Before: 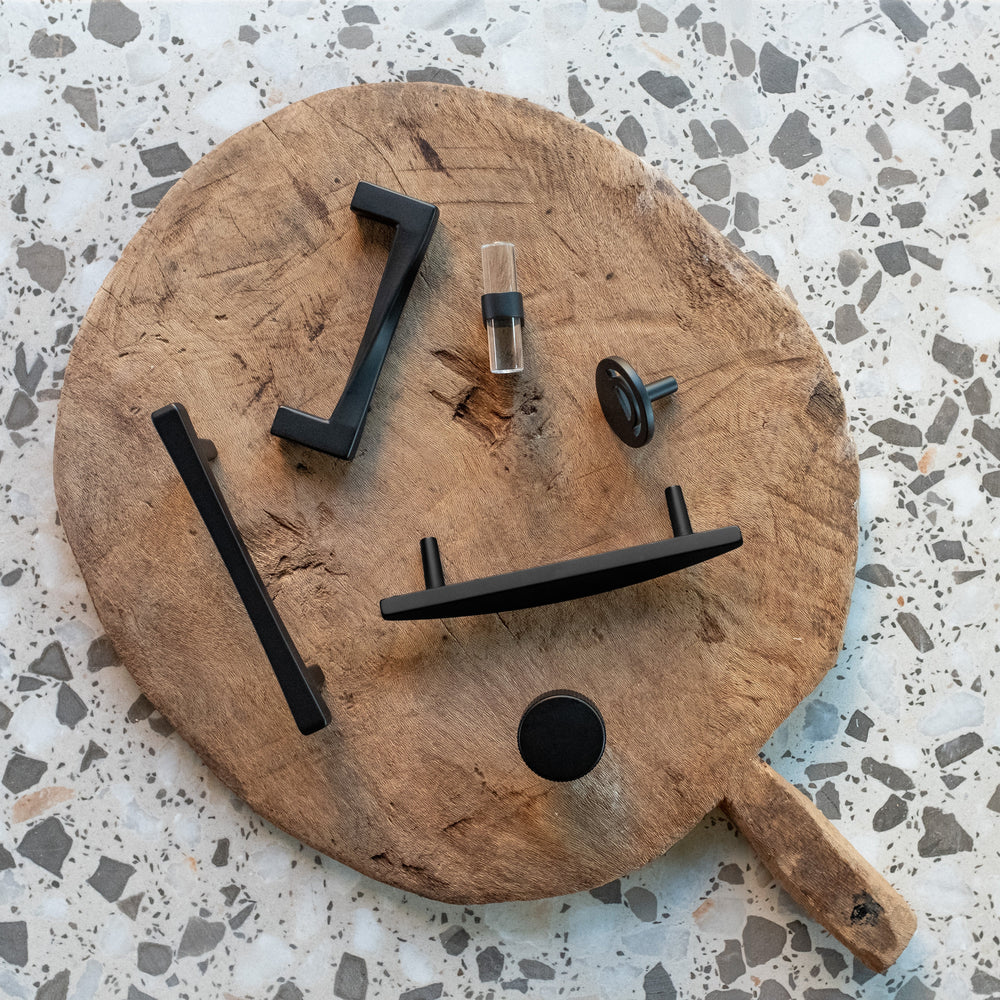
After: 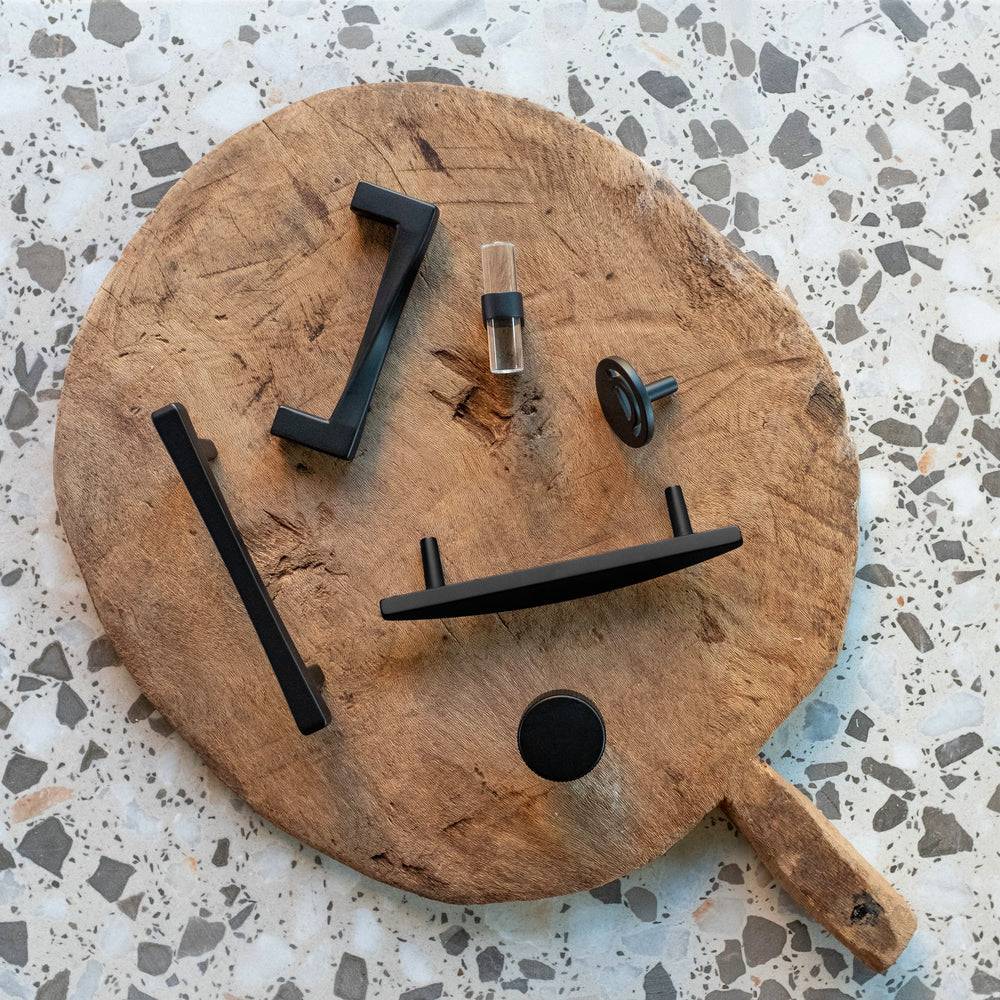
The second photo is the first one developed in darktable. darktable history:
contrast brightness saturation: contrast 0.042, saturation 0.158
